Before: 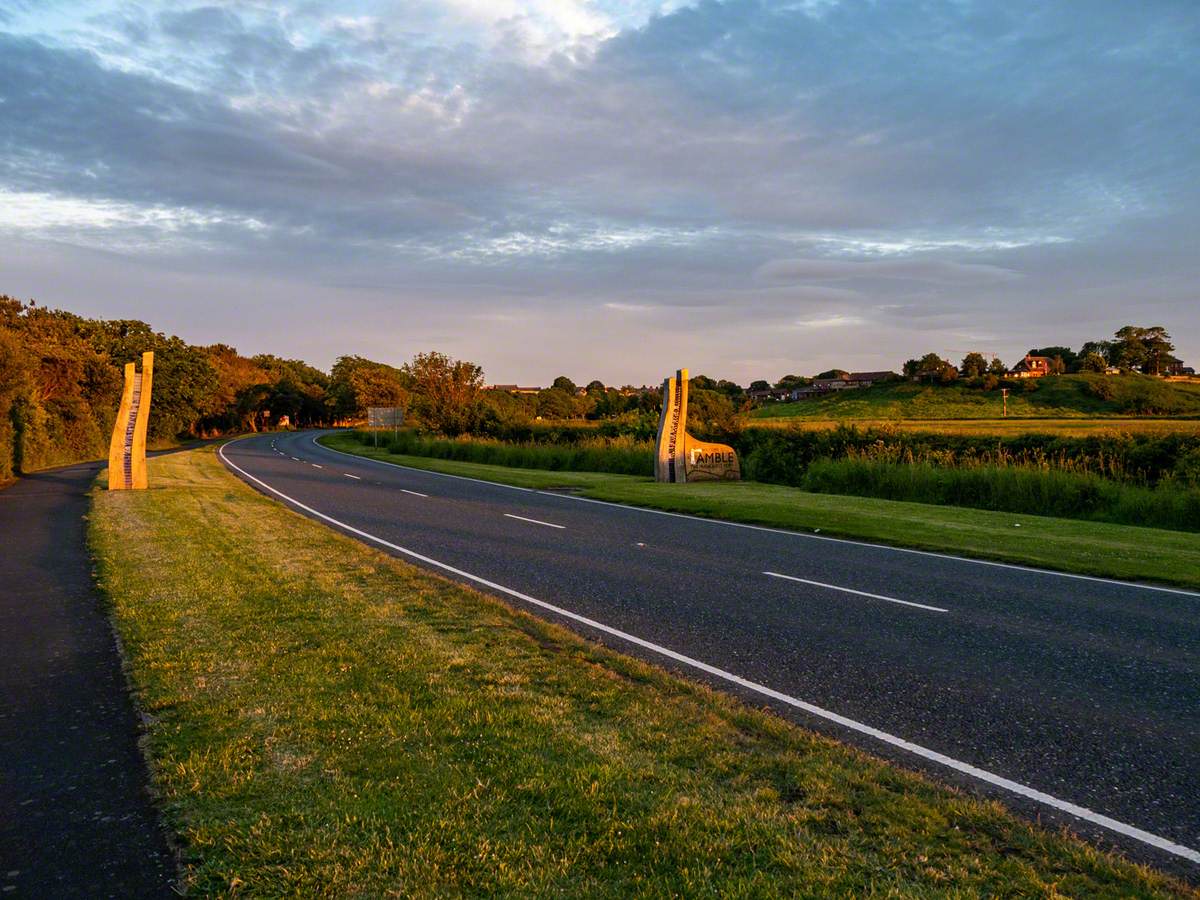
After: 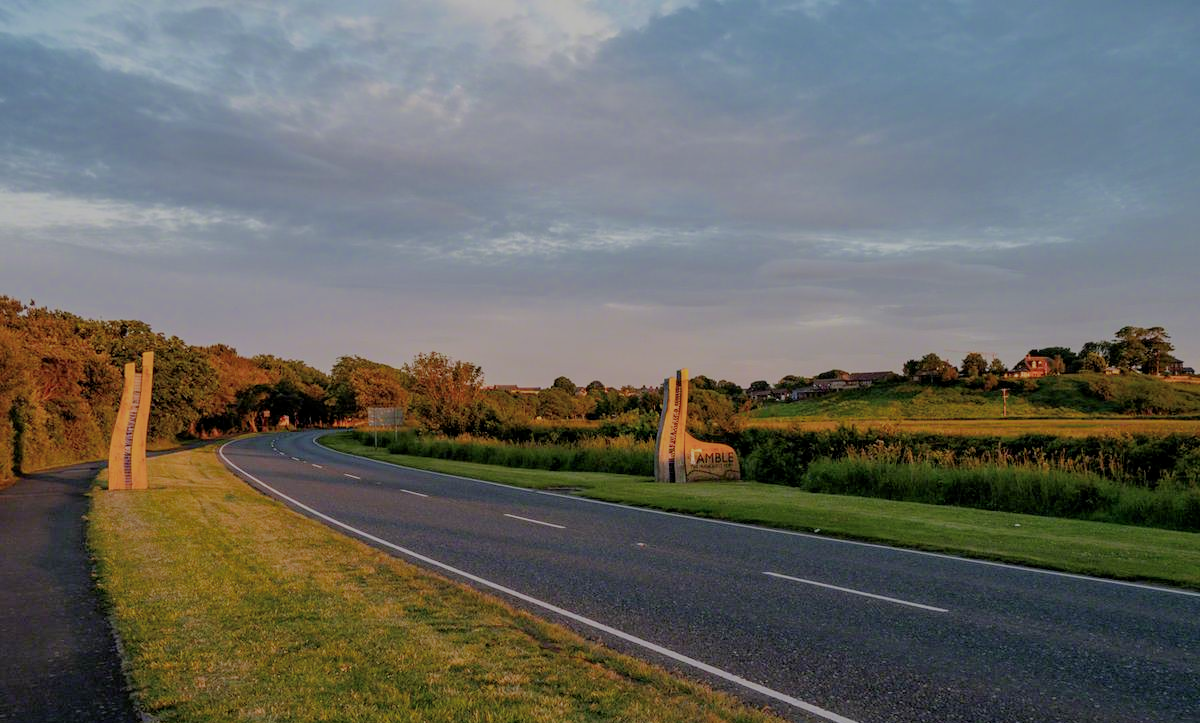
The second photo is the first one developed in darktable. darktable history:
crop: bottom 19.601%
filmic rgb: middle gray luminance 2.73%, black relative exposure -9.94 EV, white relative exposure 6.99 EV, dynamic range scaling 9.56%, target black luminance 0%, hardness 3.18, latitude 43.74%, contrast 0.681, highlights saturation mix 4.51%, shadows ↔ highlights balance 13.14%
